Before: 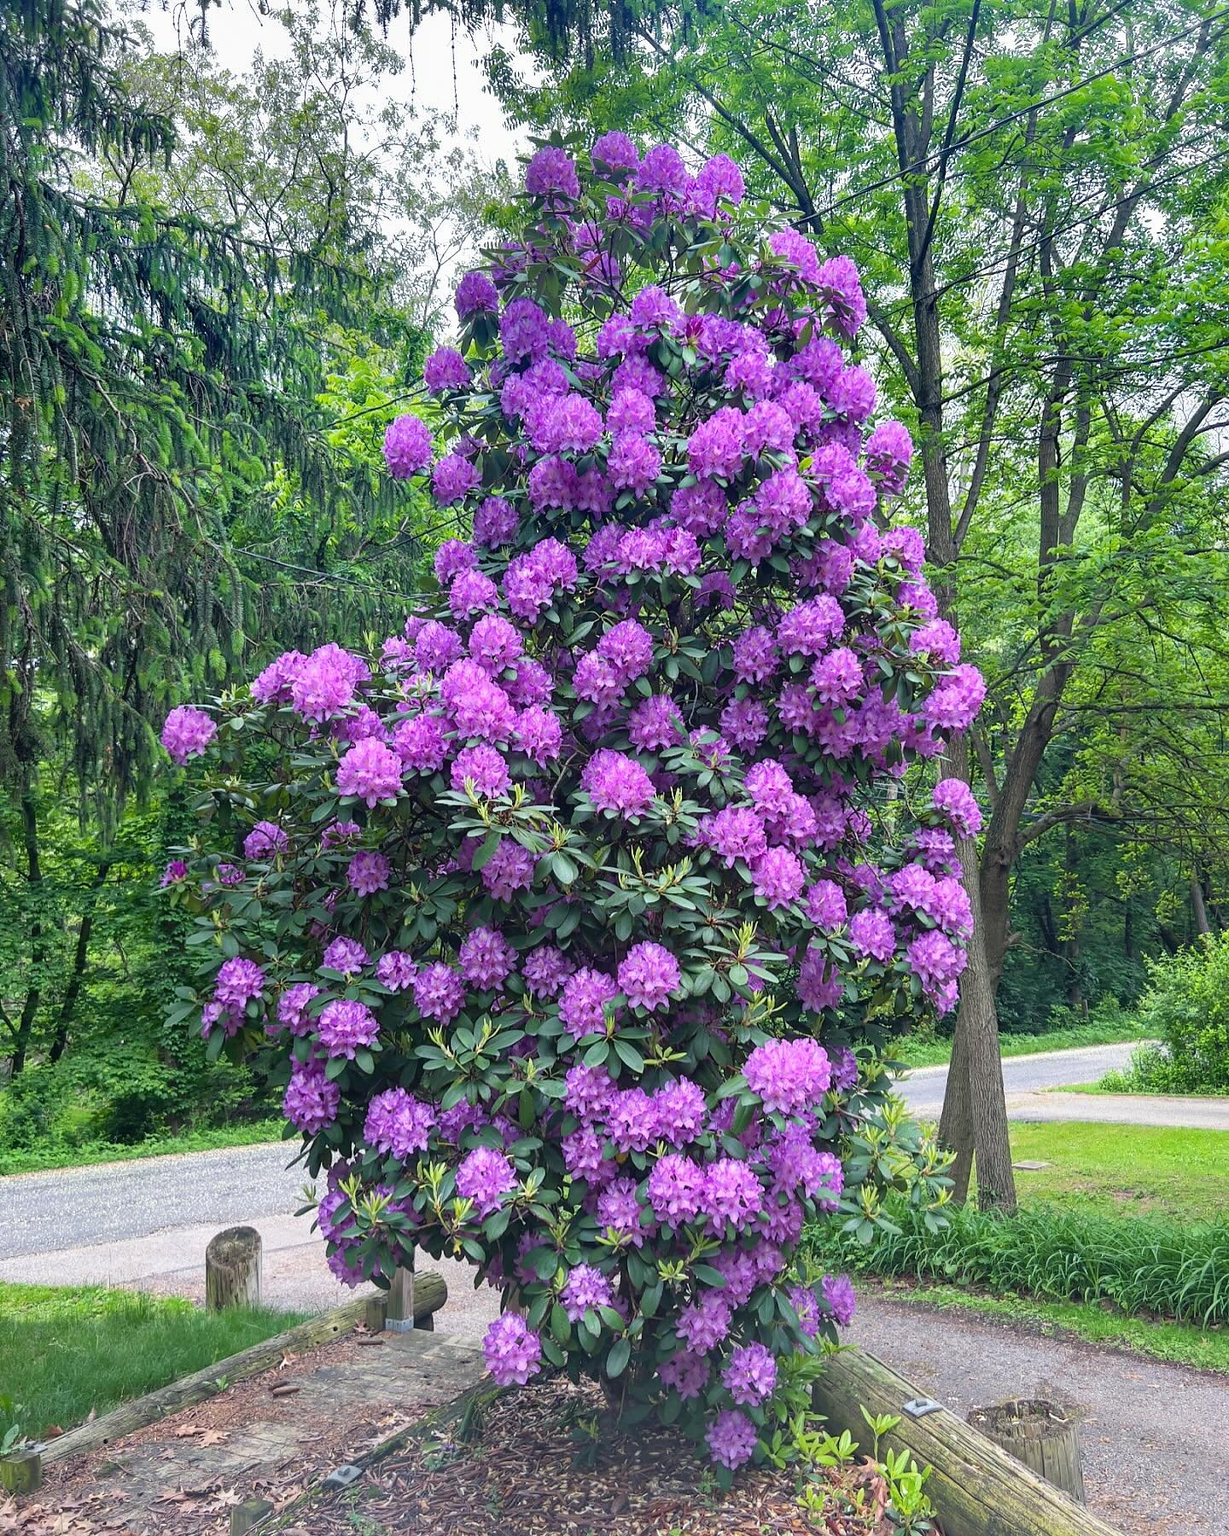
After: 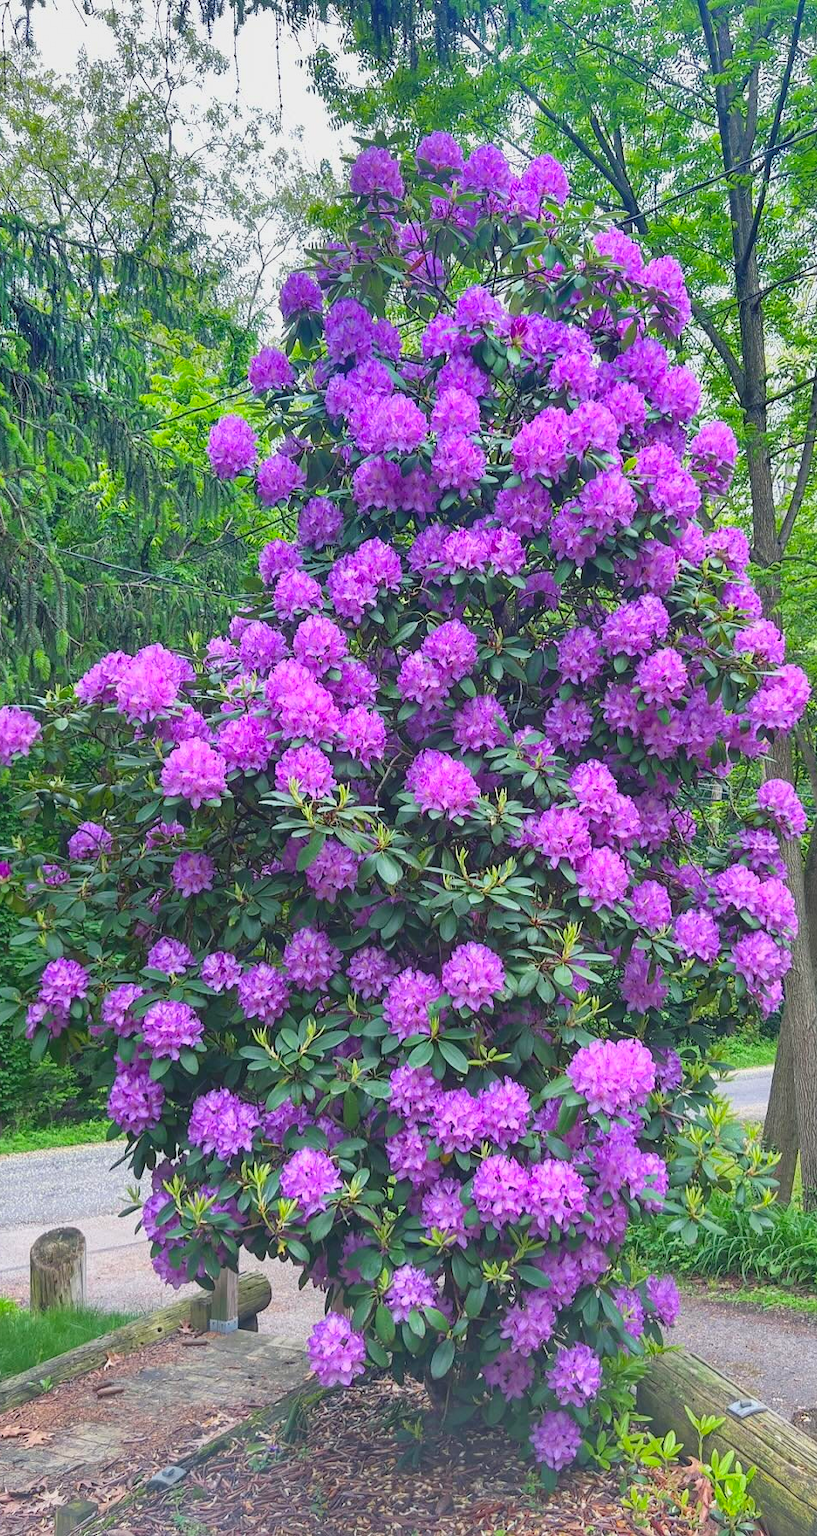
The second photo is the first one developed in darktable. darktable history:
contrast brightness saturation: contrast -0.196, saturation 0.186
crop and rotate: left 14.318%, right 19.175%
exposure: exposure 0.202 EV, compensate highlight preservation false
